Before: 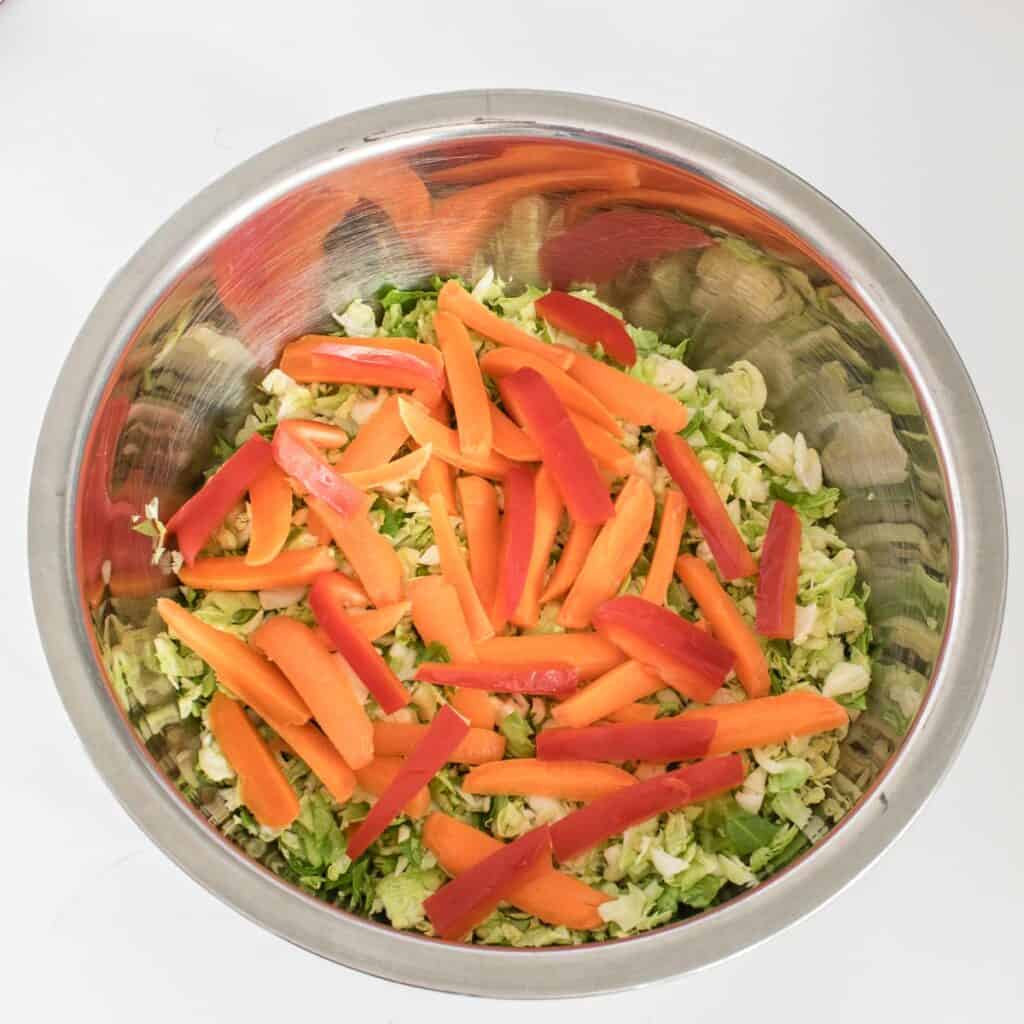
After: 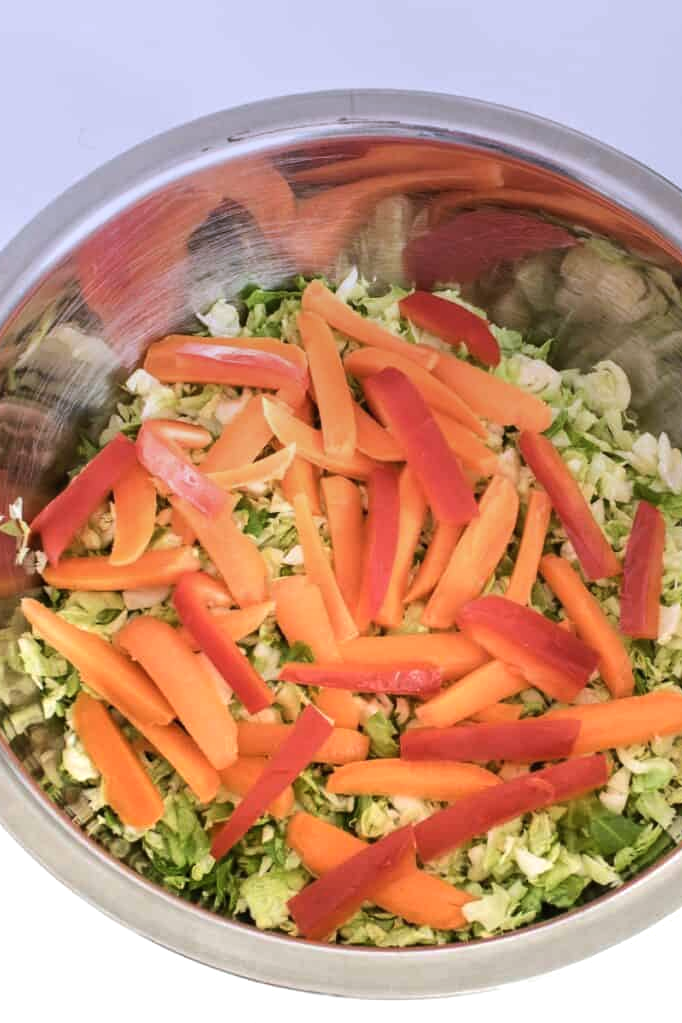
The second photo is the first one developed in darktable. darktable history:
crop and rotate: left 13.342%, right 19.991%
tone equalizer: -8 EV -0.417 EV, -7 EV -0.389 EV, -6 EV -0.333 EV, -5 EV -0.222 EV, -3 EV 0.222 EV, -2 EV 0.333 EV, -1 EV 0.389 EV, +0 EV 0.417 EV, edges refinement/feathering 500, mask exposure compensation -1.57 EV, preserve details no
contrast brightness saturation: saturation -0.05
graduated density: hue 238.83°, saturation 50%
